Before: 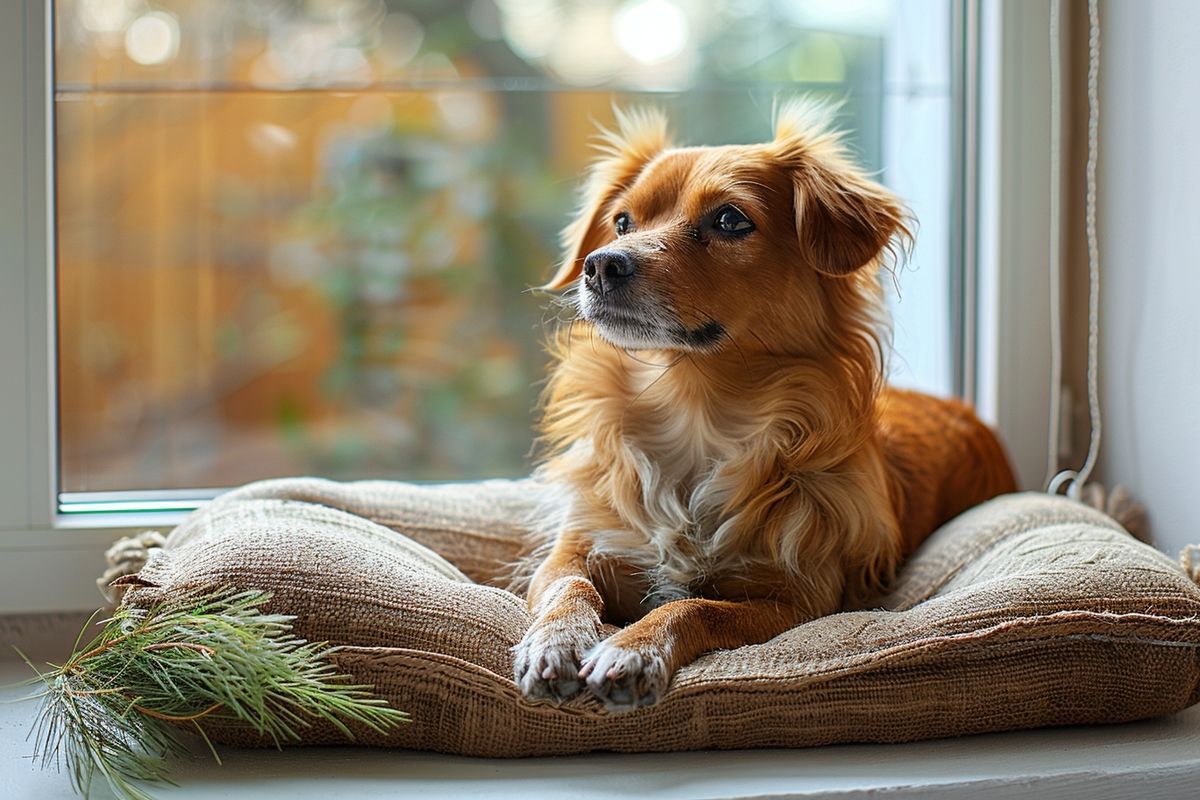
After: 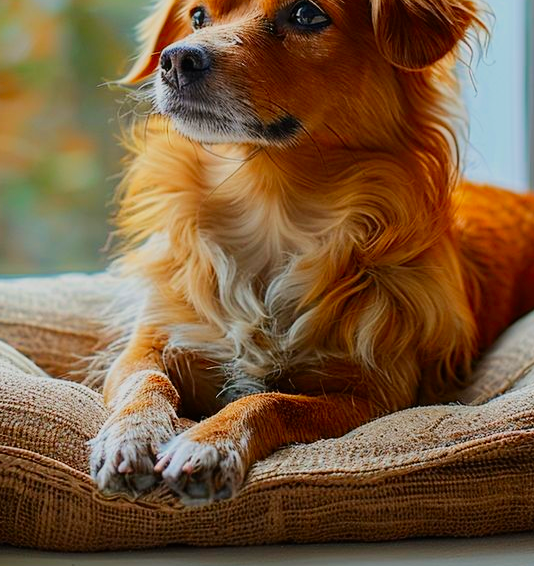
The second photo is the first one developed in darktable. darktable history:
crop: left 35.415%, top 25.825%, right 20.012%, bottom 3.394%
contrast brightness saturation: brightness -0.027, saturation 0.367
tone curve: curves: ch0 [(0, 0) (0.003, 0.004) (0.011, 0.015) (0.025, 0.033) (0.044, 0.059) (0.069, 0.092) (0.1, 0.132) (0.136, 0.18) (0.177, 0.235) (0.224, 0.297) (0.277, 0.366) (0.335, 0.44) (0.399, 0.52) (0.468, 0.594) (0.543, 0.661) (0.623, 0.727) (0.709, 0.79) (0.801, 0.86) (0.898, 0.928) (1, 1)], color space Lab, linked channels, preserve colors none
exposure: black level correction 0, exposure -0.706 EV, compensate highlight preservation false
color zones: curves: ch0 [(0, 0.5) (0.143, 0.5) (0.286, 0.5) (0.429, 0.495) (0.571, 0.437) (0.714, 0.44) (0.857, 0.496) (1, 0.5)]
